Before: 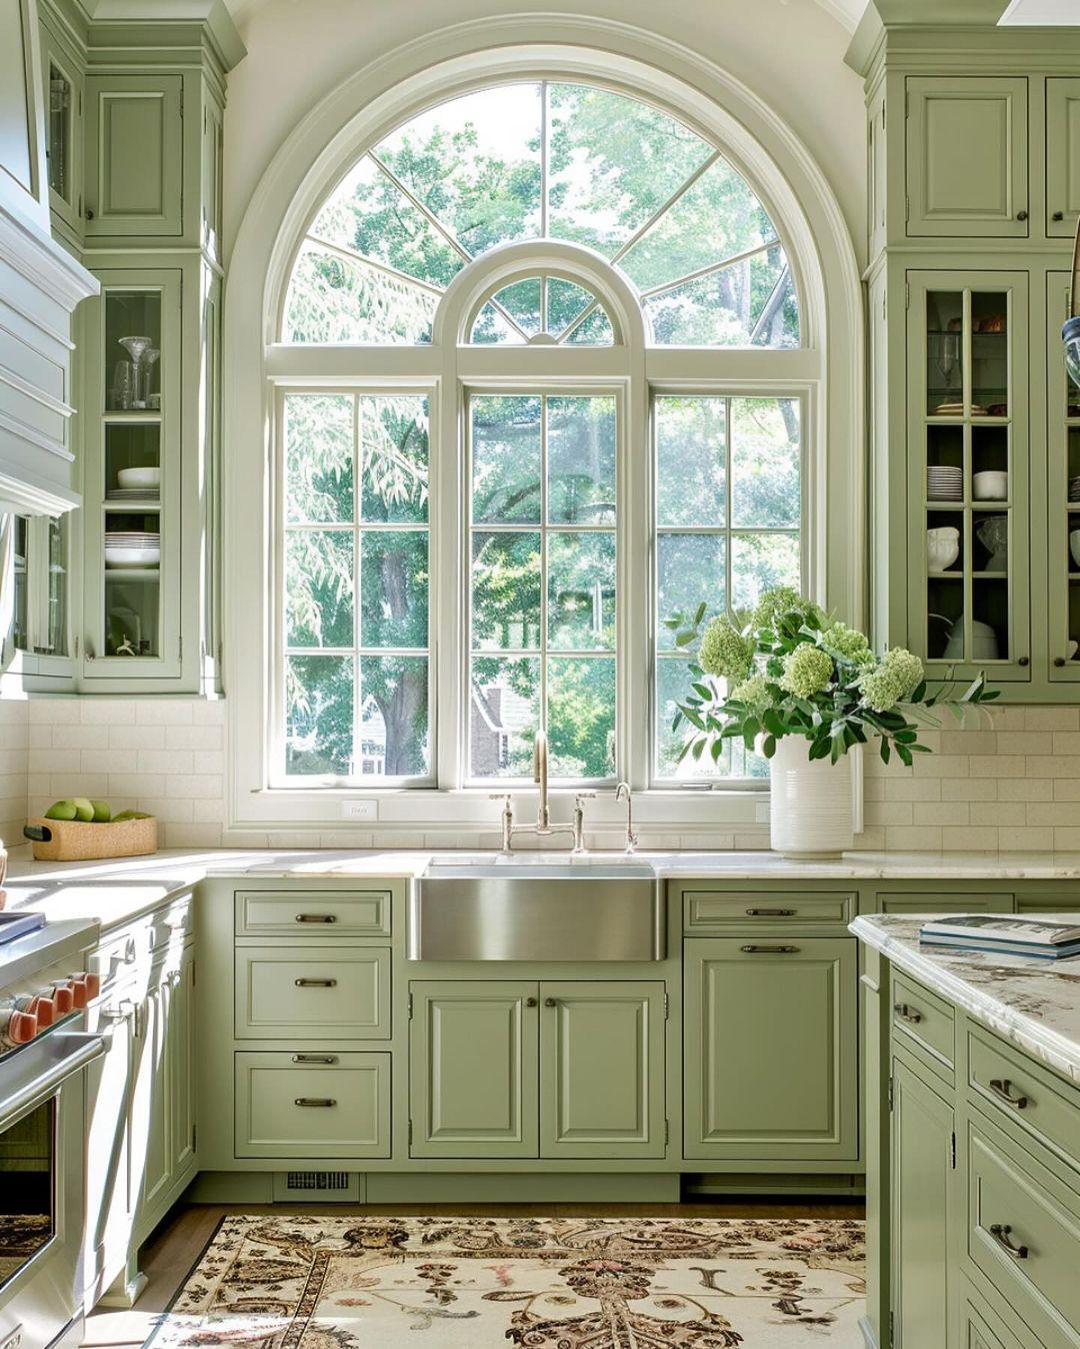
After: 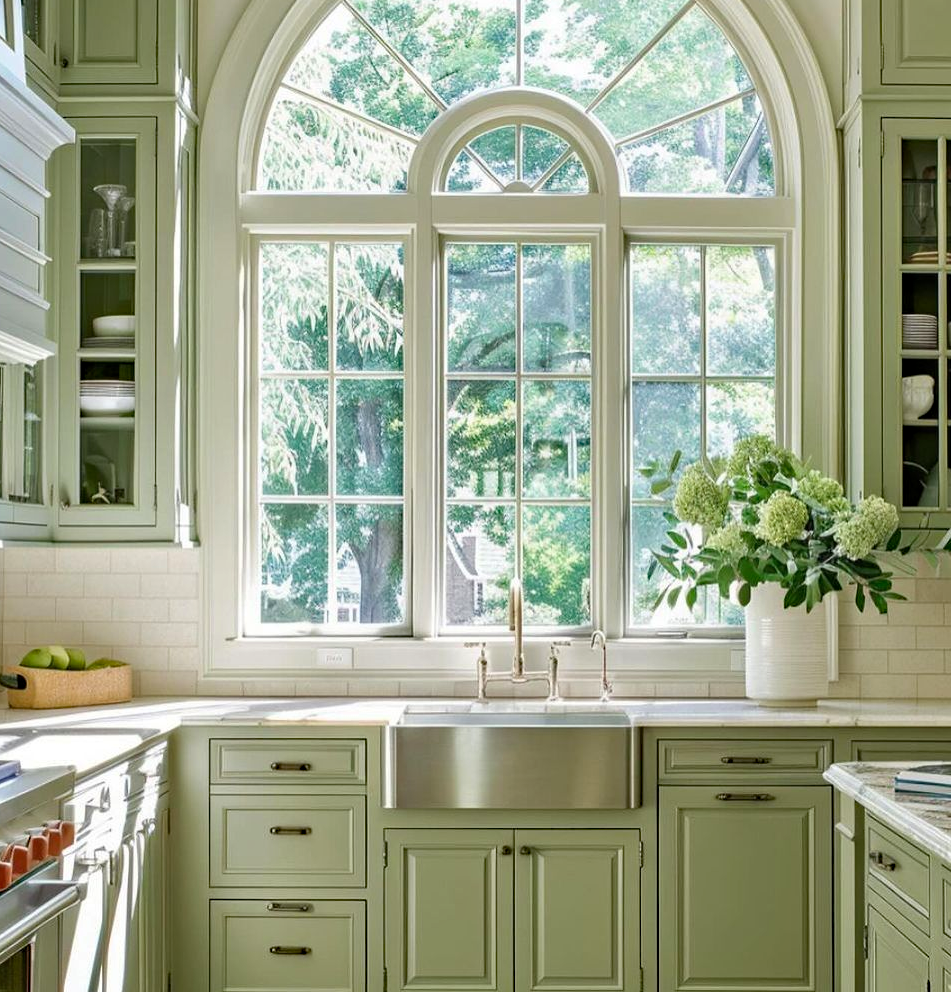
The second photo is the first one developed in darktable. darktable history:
crop and rotate: left 2.347%, top 11.278%, right 9.541%, bottom 15.113%
haze removal: compatibility mode true, adaptive false
